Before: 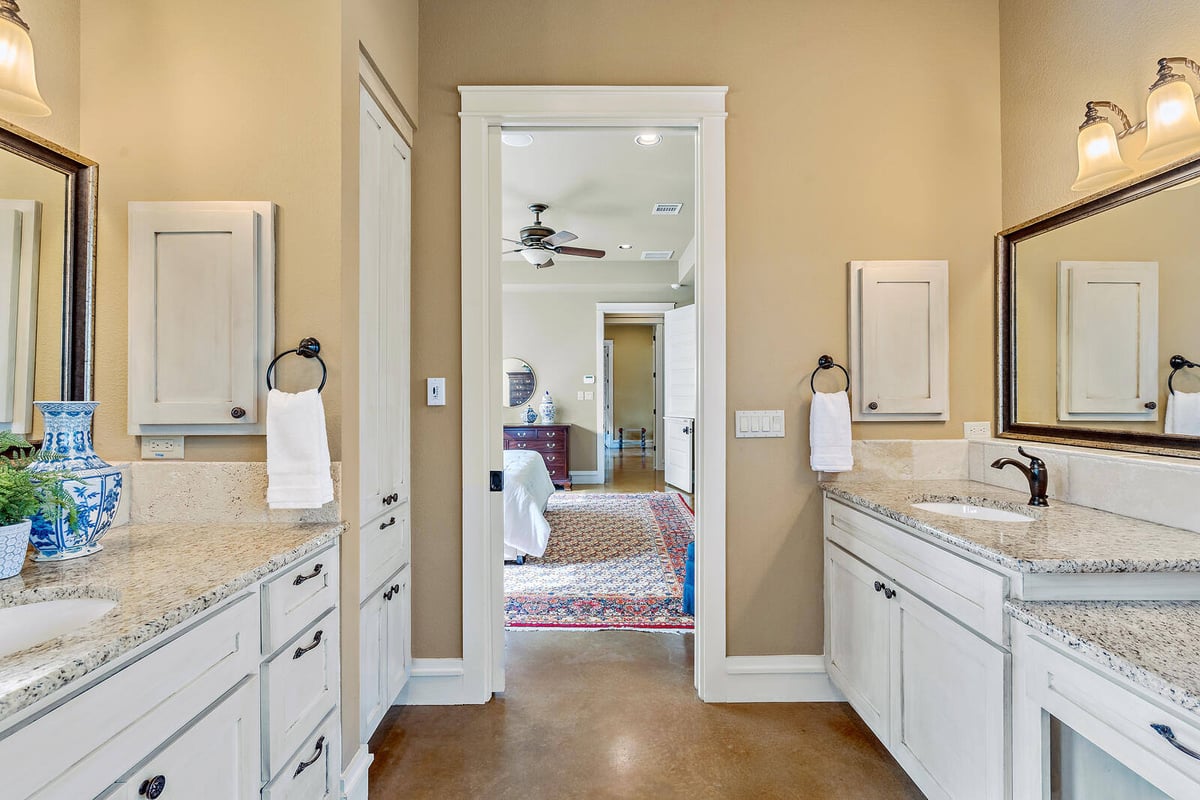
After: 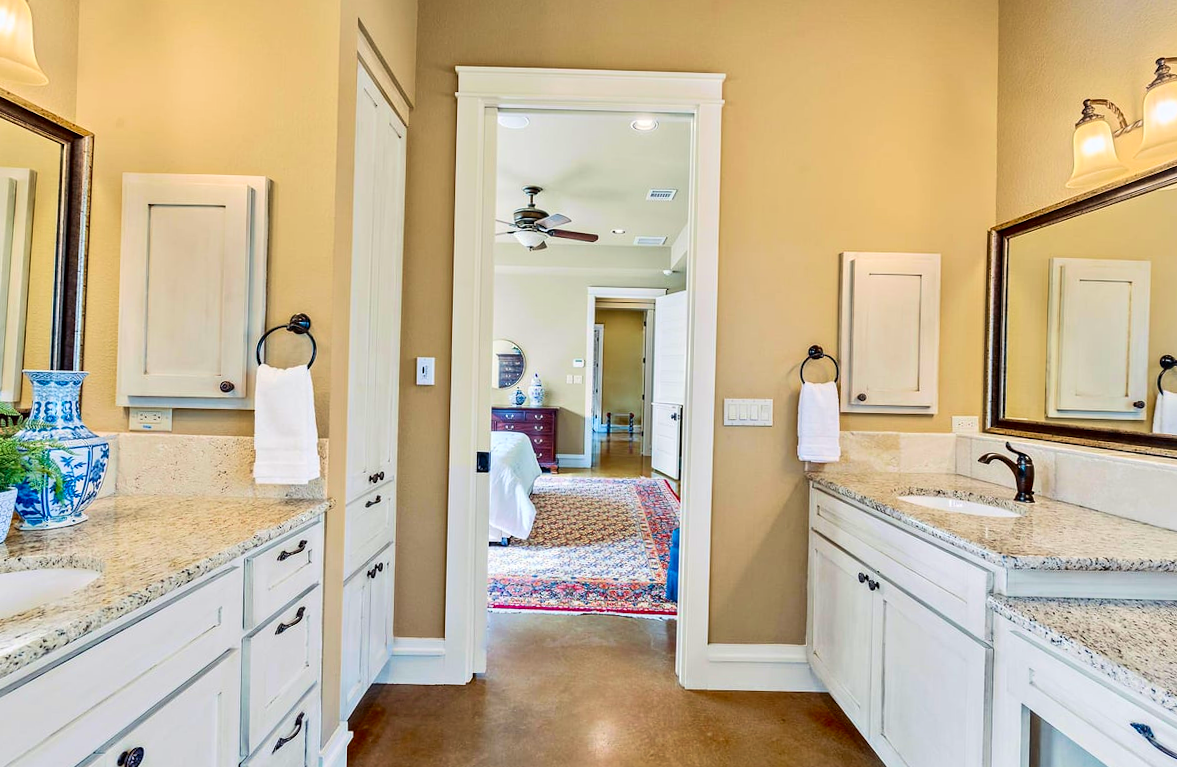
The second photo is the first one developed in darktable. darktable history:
velvia: on, module defaults
rotate and perspective: rotation 1.57°, crop left 0.018, crop right 0.982, crop top 0.039, crop bottom 0.961
contrast brightness saturation: contrast 0.16, saturation 0.32
